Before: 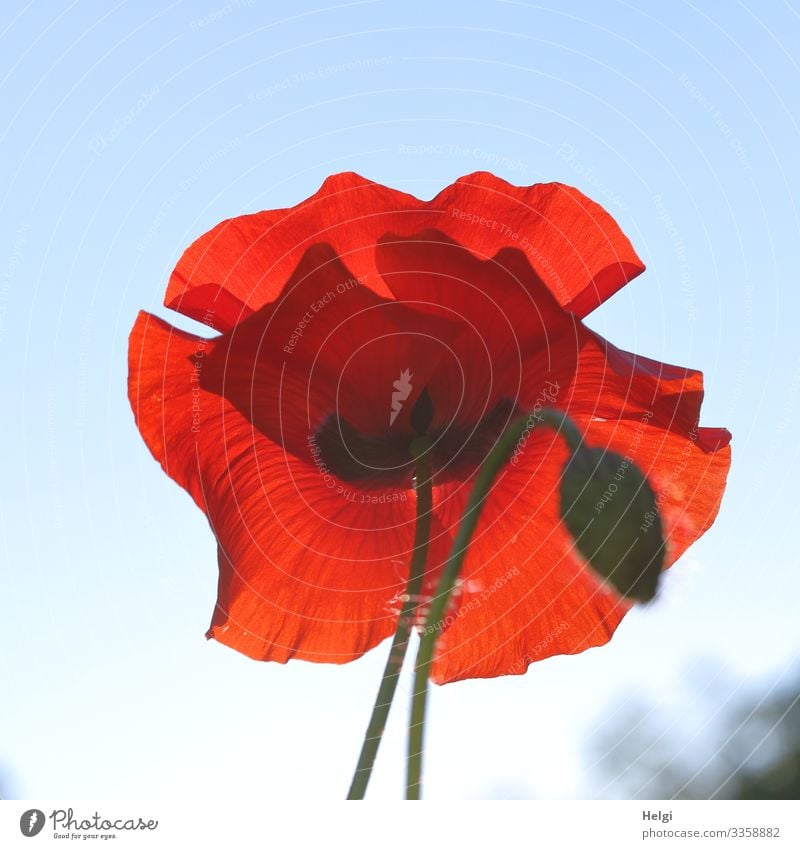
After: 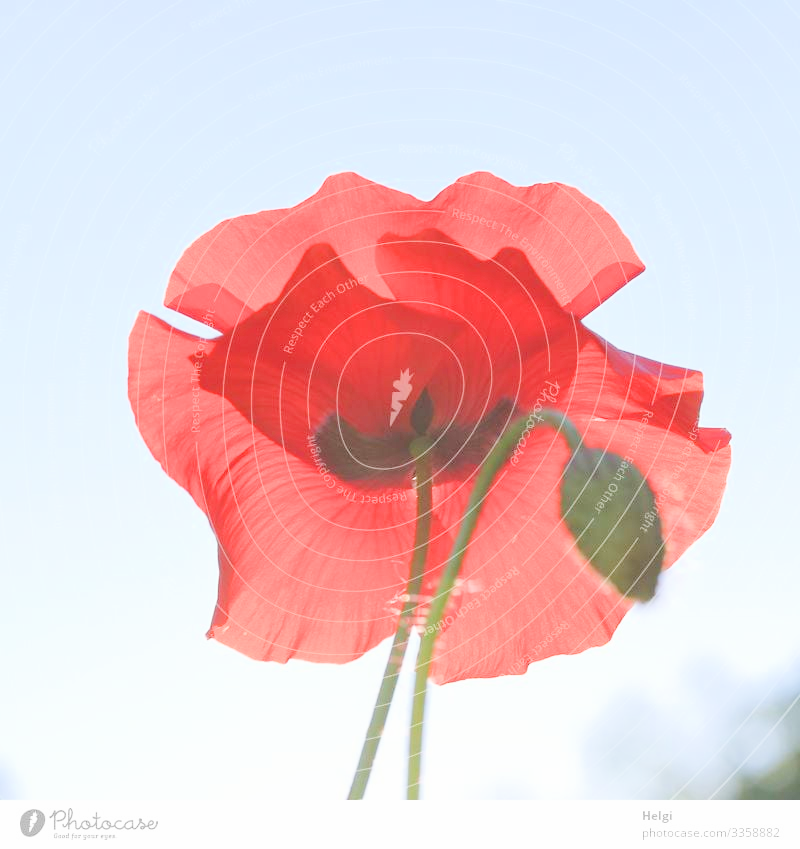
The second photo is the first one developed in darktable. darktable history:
exposure: exposure 2.193 EV, compensate highlight preservation false
filmic rgb: black relative exposure -7.29 EV, white relative exposure 5.06 EV, hardness 3.21
